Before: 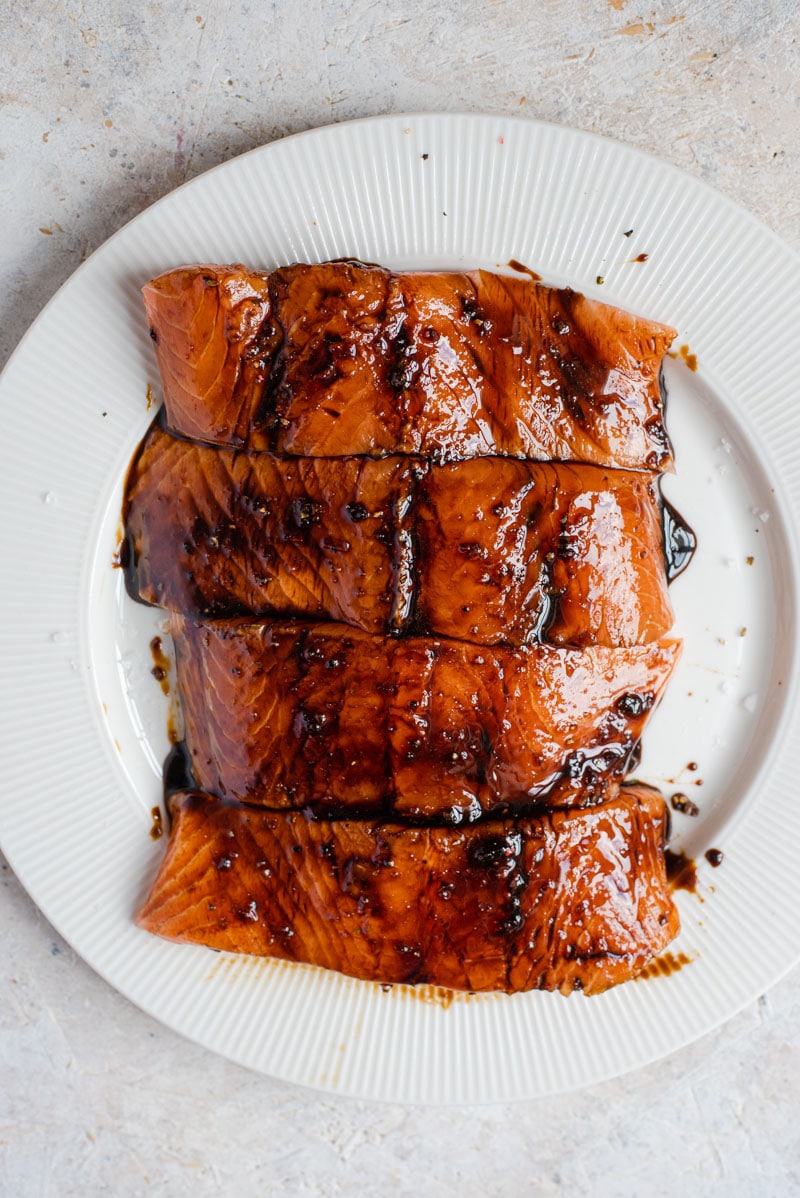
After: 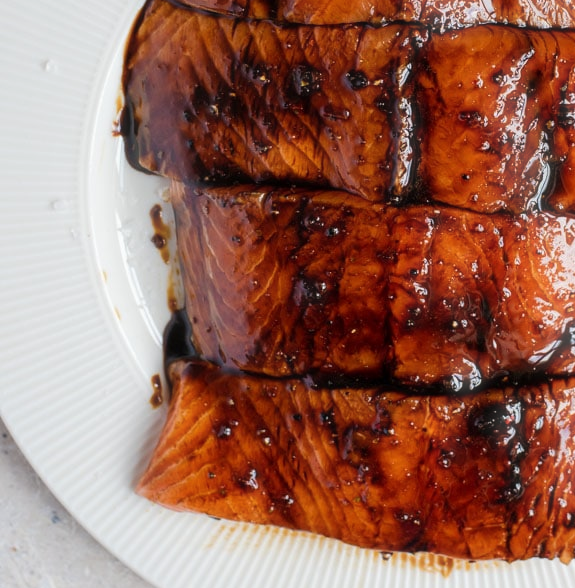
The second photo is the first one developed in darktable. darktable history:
haze removal: strength -0.114, compatibility mode true, adaptive false
crop: top 36.064%, right 28.004%, bottom 14.581%
exposure: black level correction 0.001, compensate exposure bias true, compensate highlight preservation false
